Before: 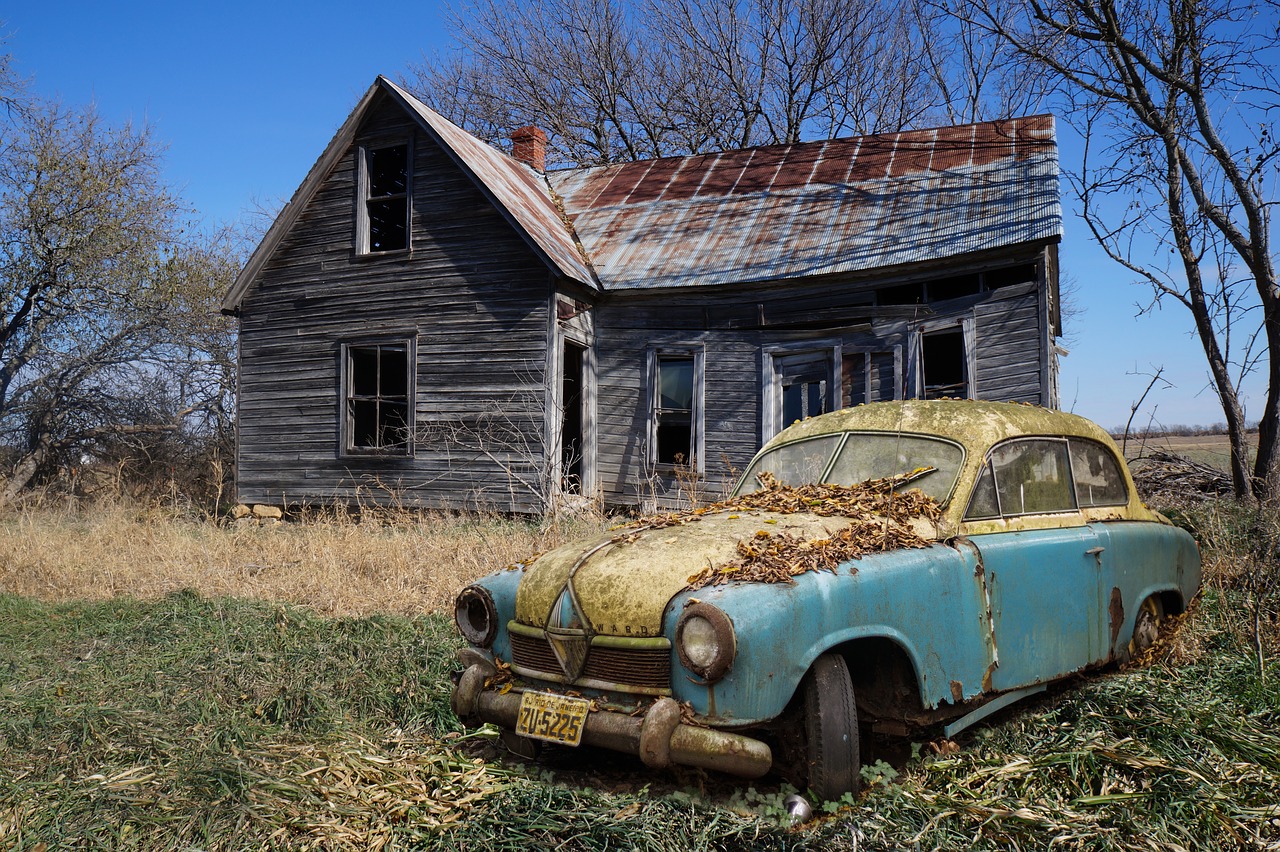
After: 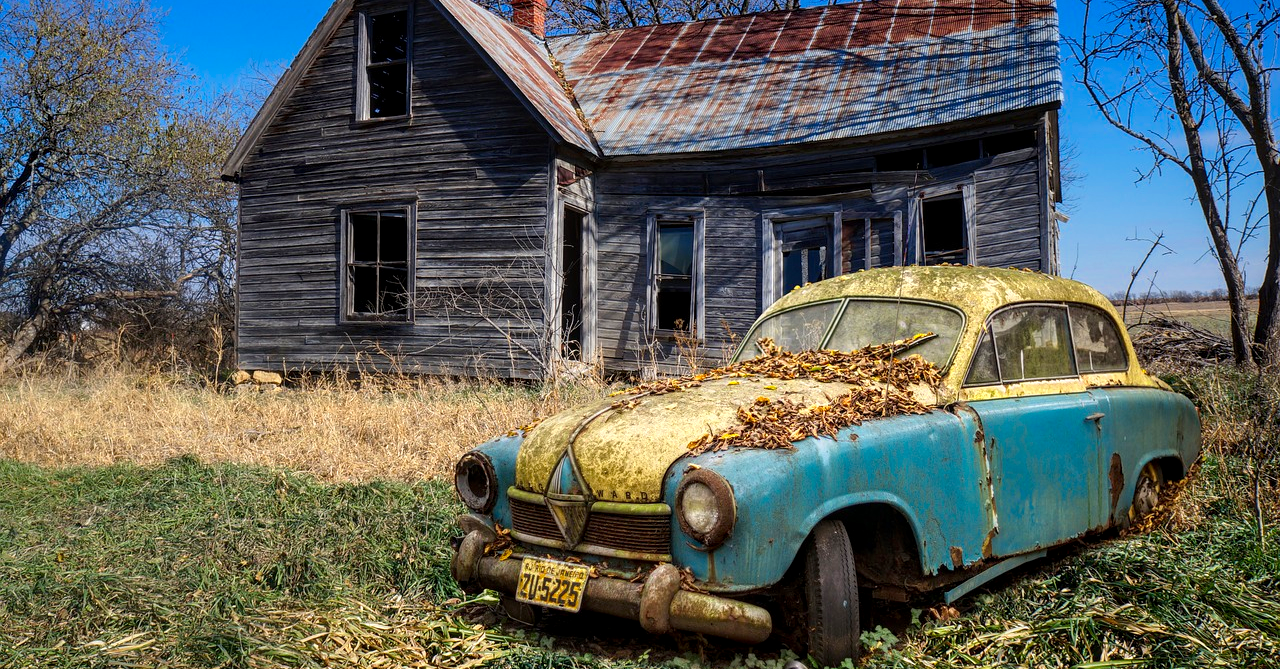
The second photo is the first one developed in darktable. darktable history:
color zones: curves: ch0 [(0.287, 0.048) (0.493, 0.484) (0.737, 0.816)]; ch1 [(0, 0) (0.143, 0) (0.286, 0) (0.429, 0) (0.571, 0) (0.714, 0) (0.857, 0)], mix -121.24%
crop and rotate: top 15.834%, bottom 5.532%
contrast brightness saturation: contrast 0.044, saturation 0.164
local contrast: on, module defaults
